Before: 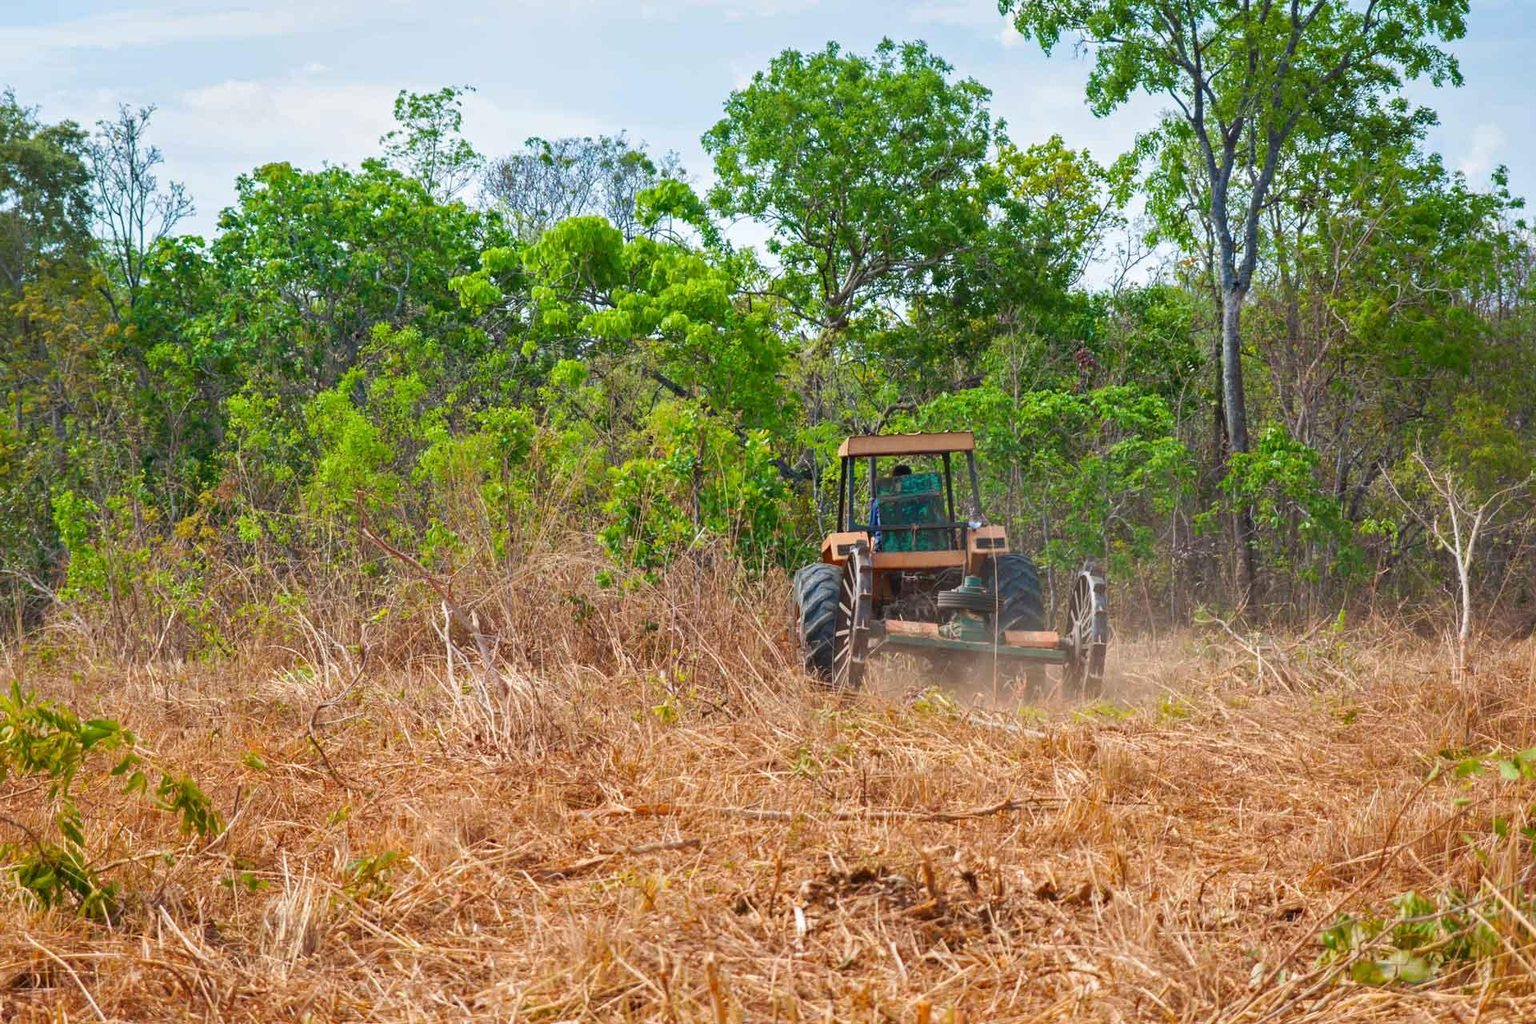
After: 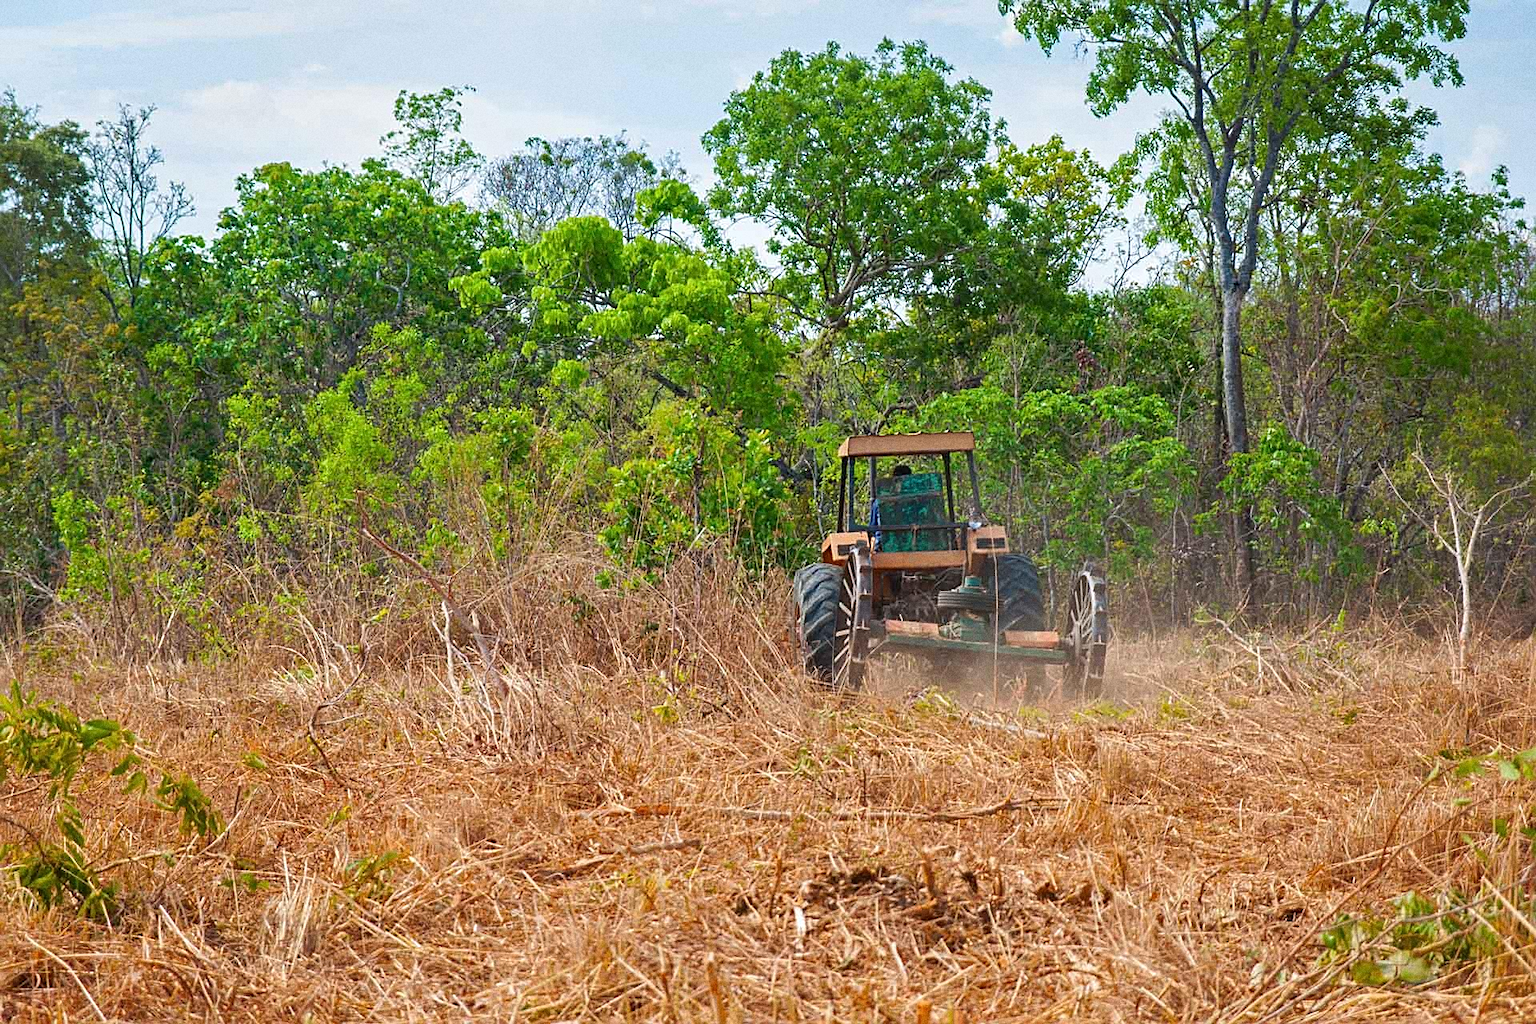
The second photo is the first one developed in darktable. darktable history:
sharpen: on, module defaults
grain: coarseness 8.68 ISO, strength 31.94%
